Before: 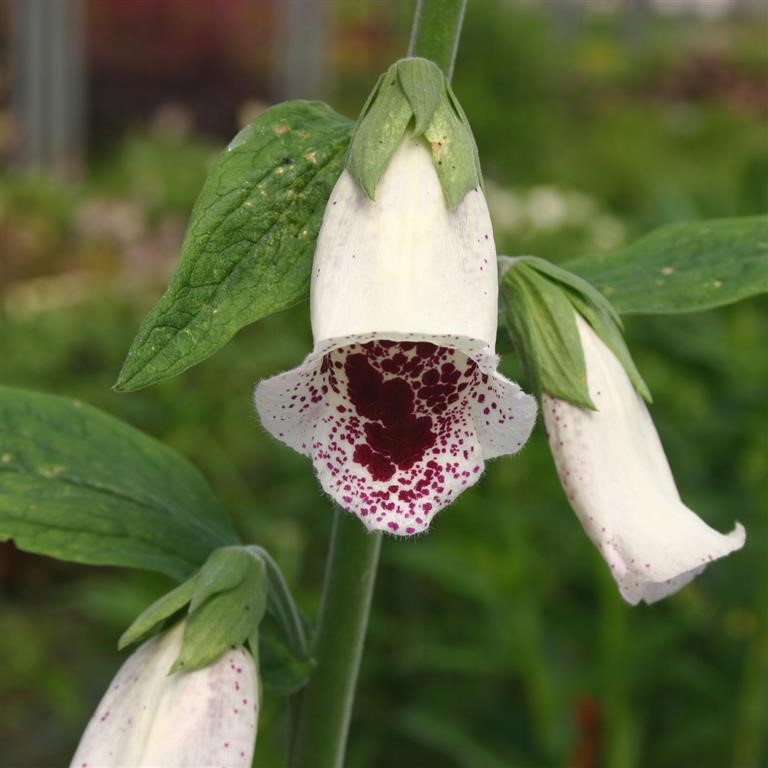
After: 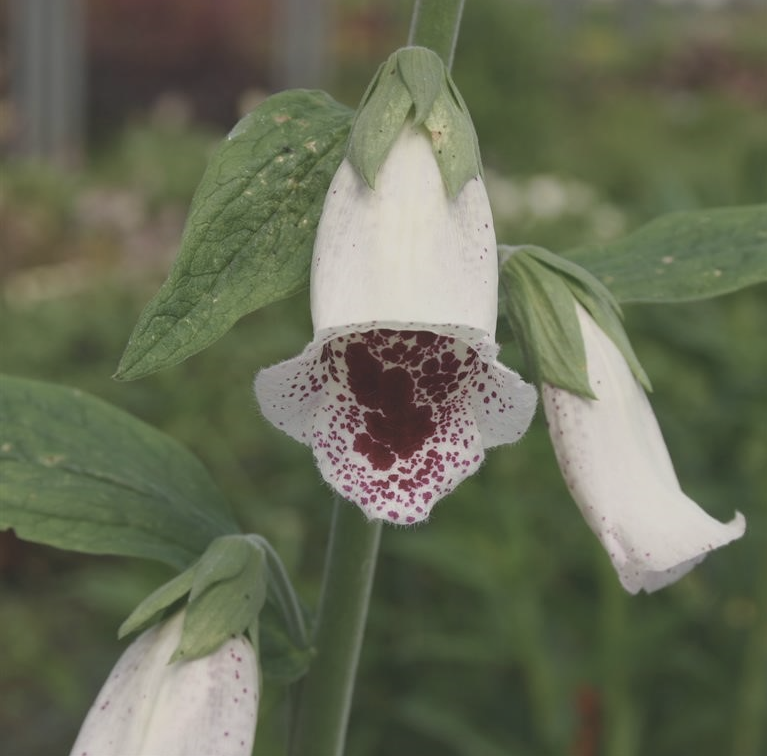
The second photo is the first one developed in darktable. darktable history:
crop: top 1.501%, right 0.06%
contrast brightness saturation: contrast -0.258, saturation -0.431
